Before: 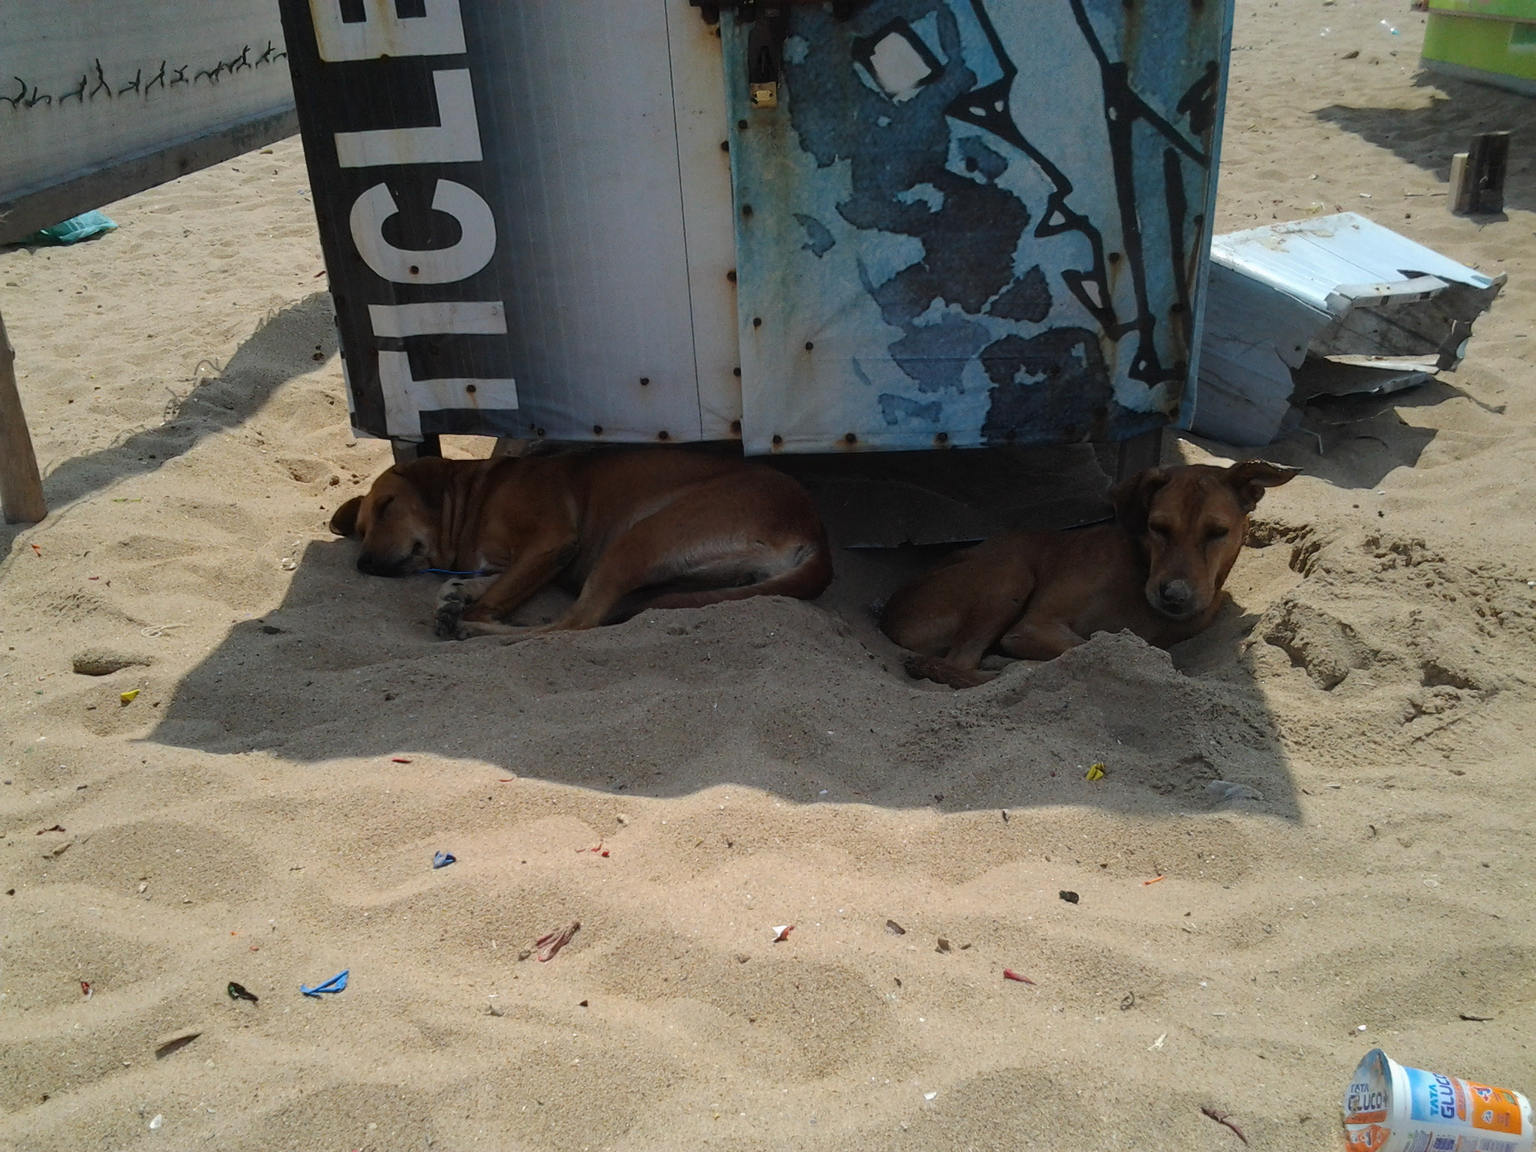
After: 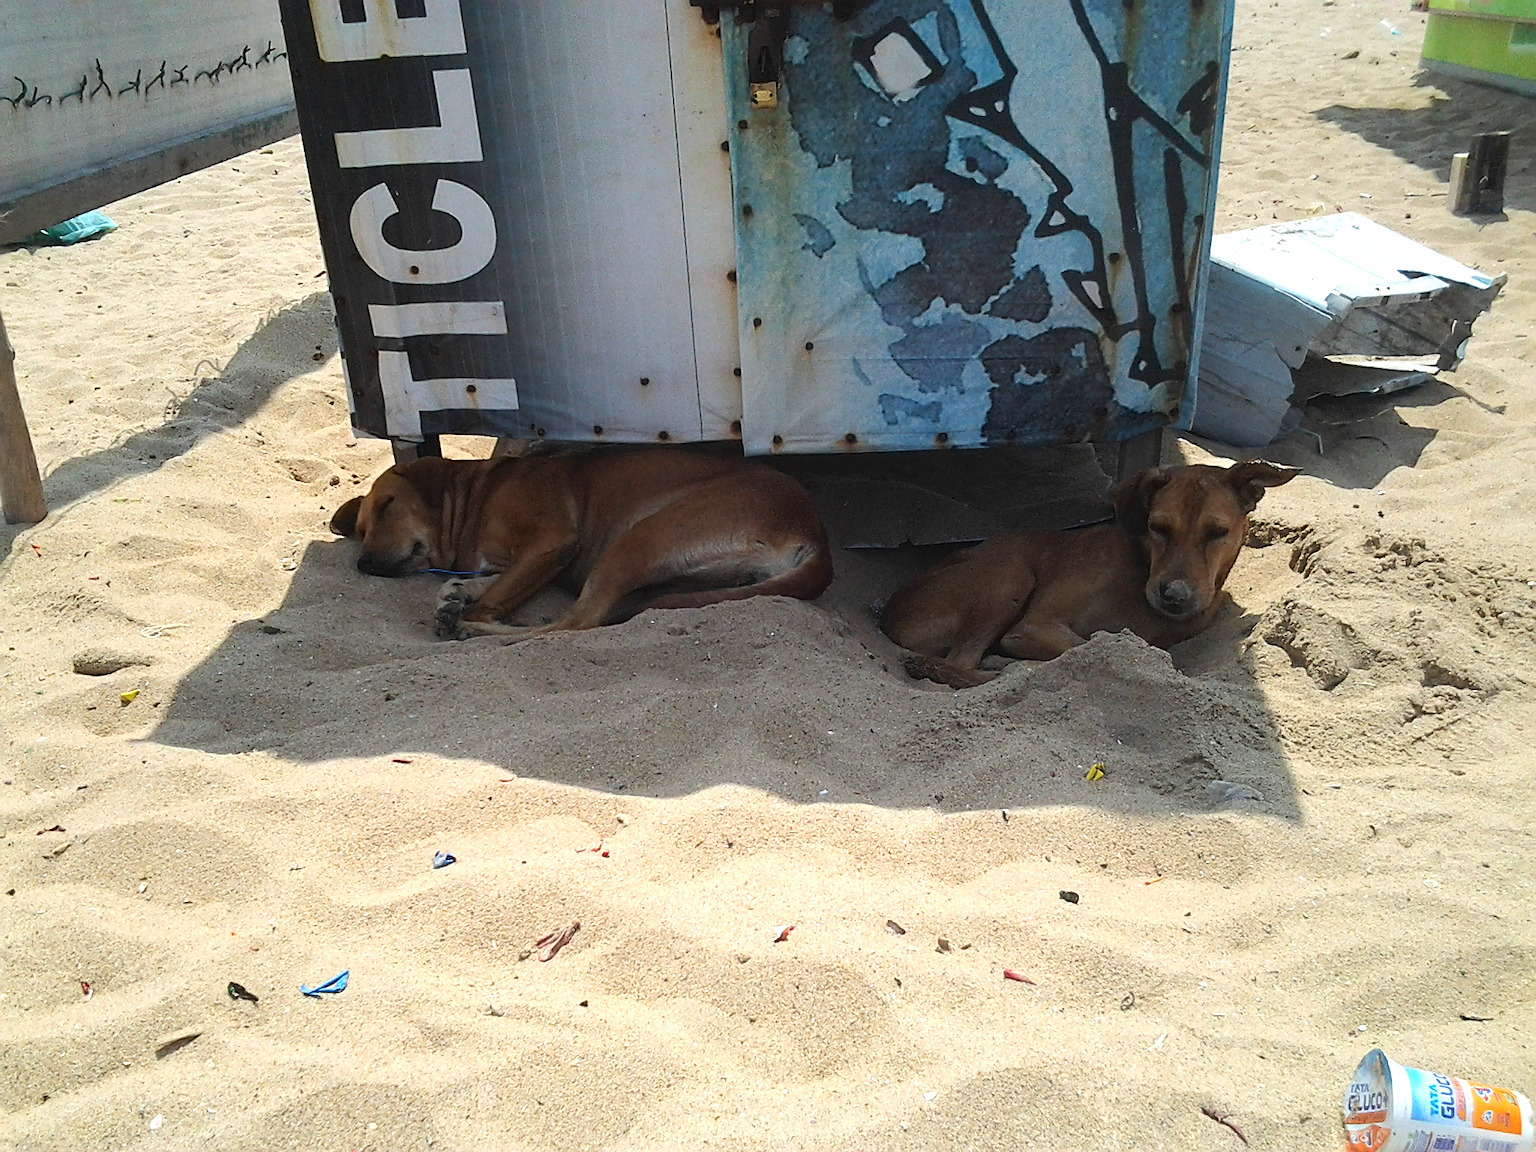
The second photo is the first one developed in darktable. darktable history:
sharpen: on, module defaults
exposure: black level correction 0, exposure 0.9 EV, compensate exposure bias true, compensate highlight preservation false
